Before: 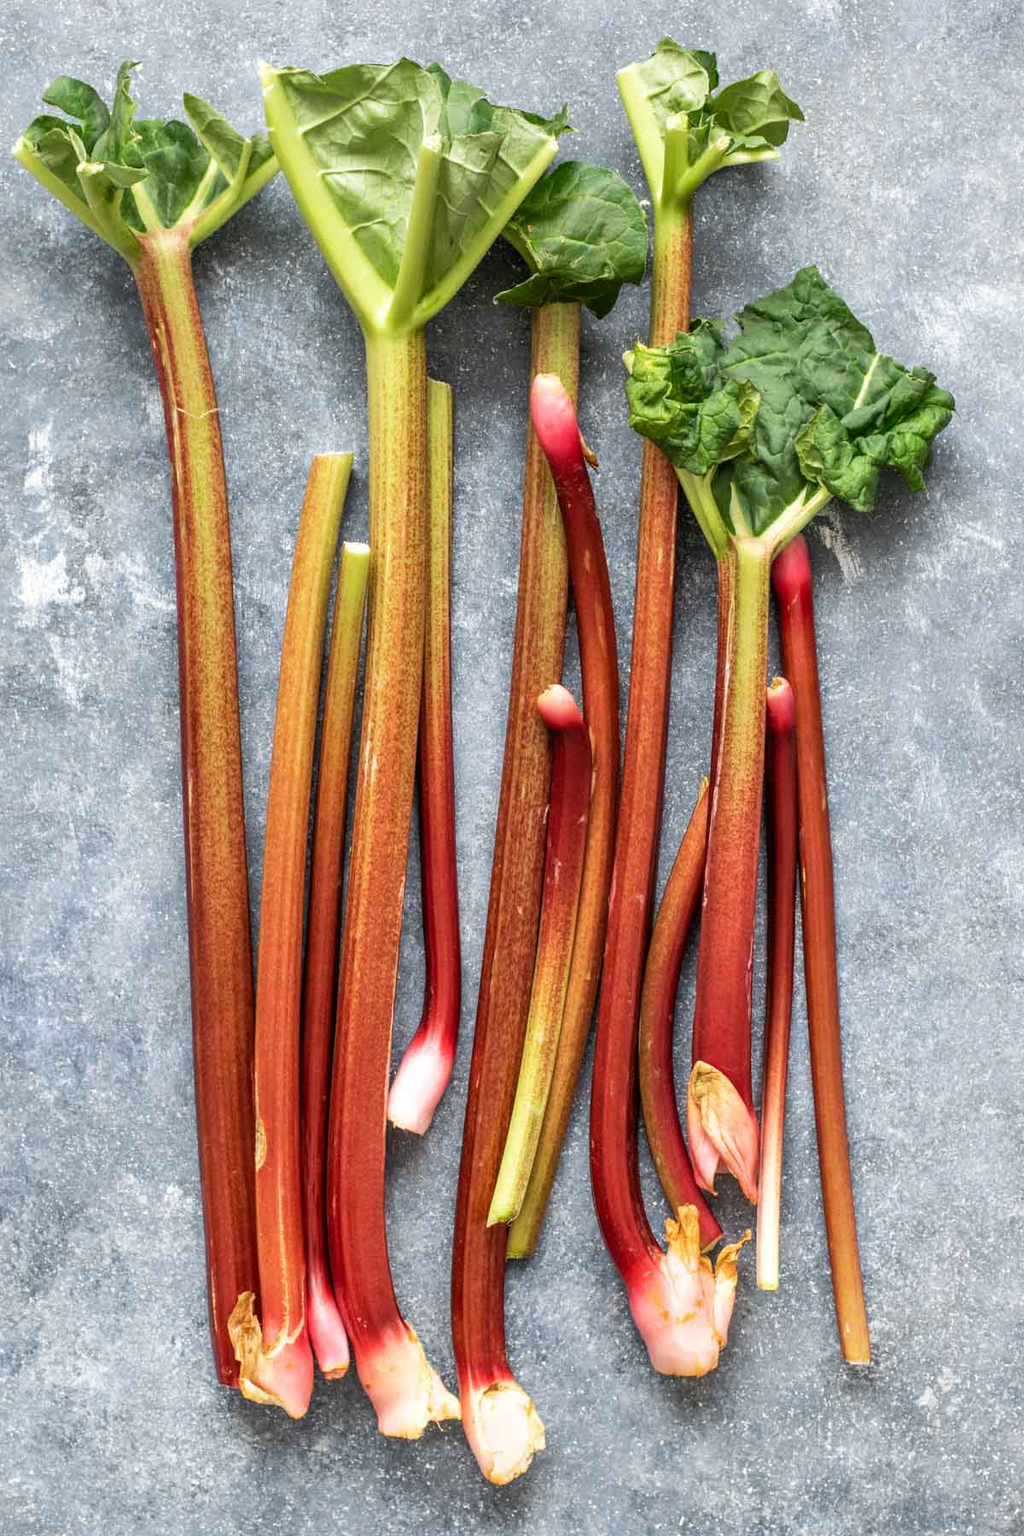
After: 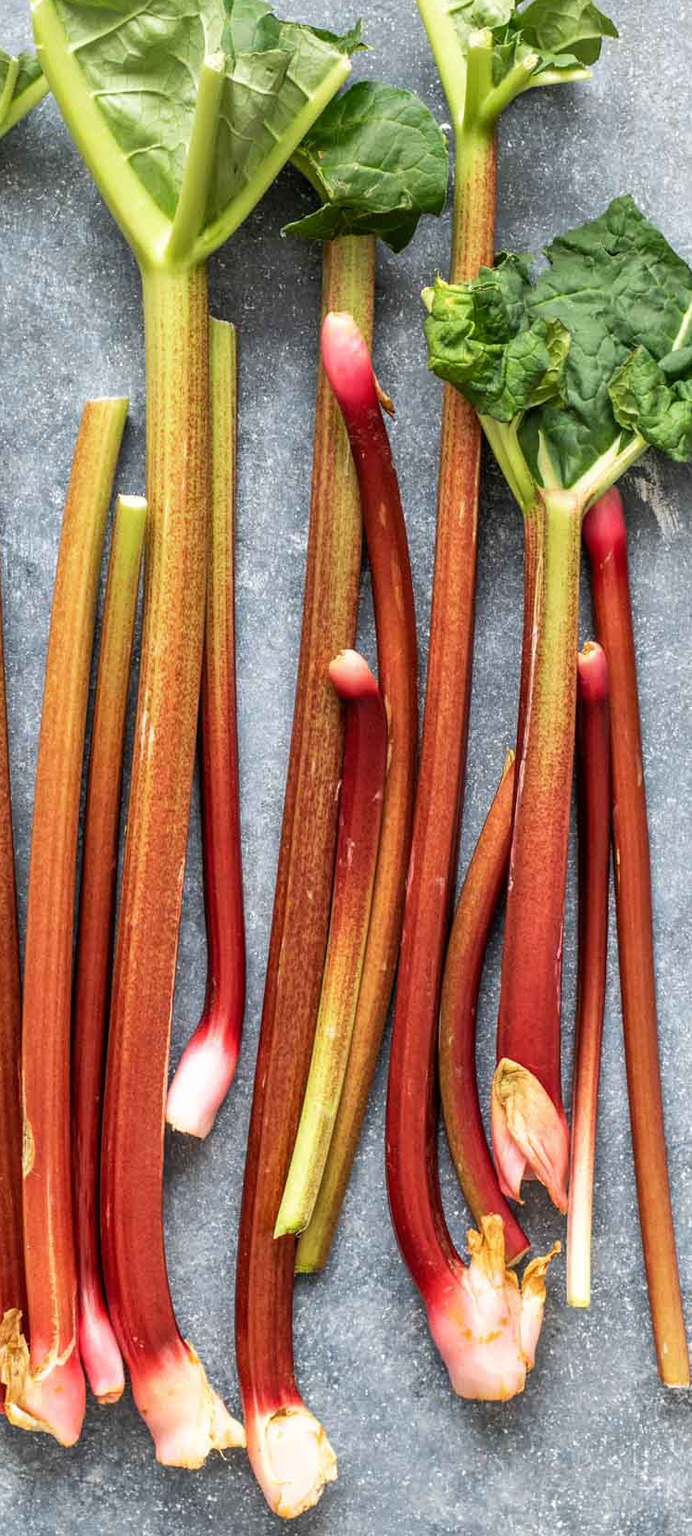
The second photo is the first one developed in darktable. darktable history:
crop and rotate: left 22.918%, top 5.629%, right 14.711%, bottom 2.247%
